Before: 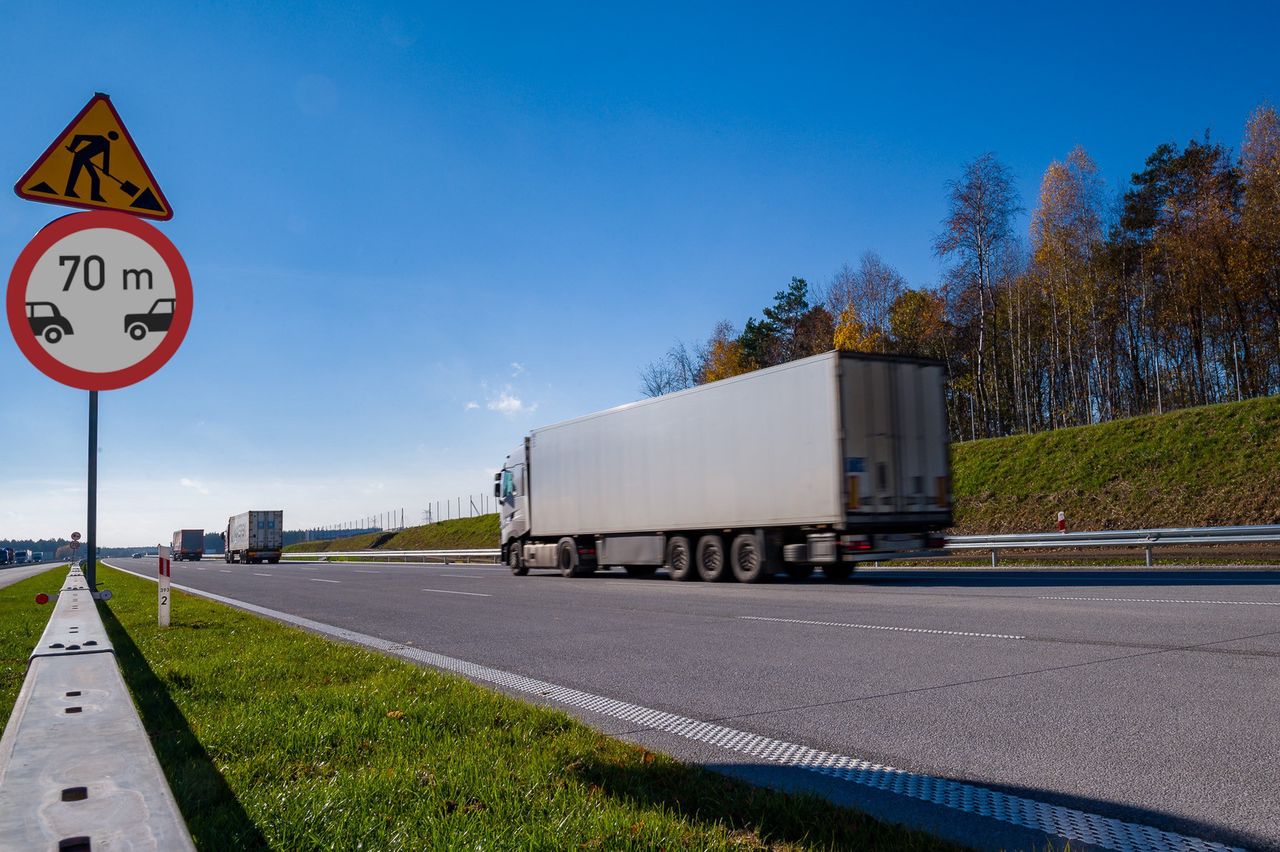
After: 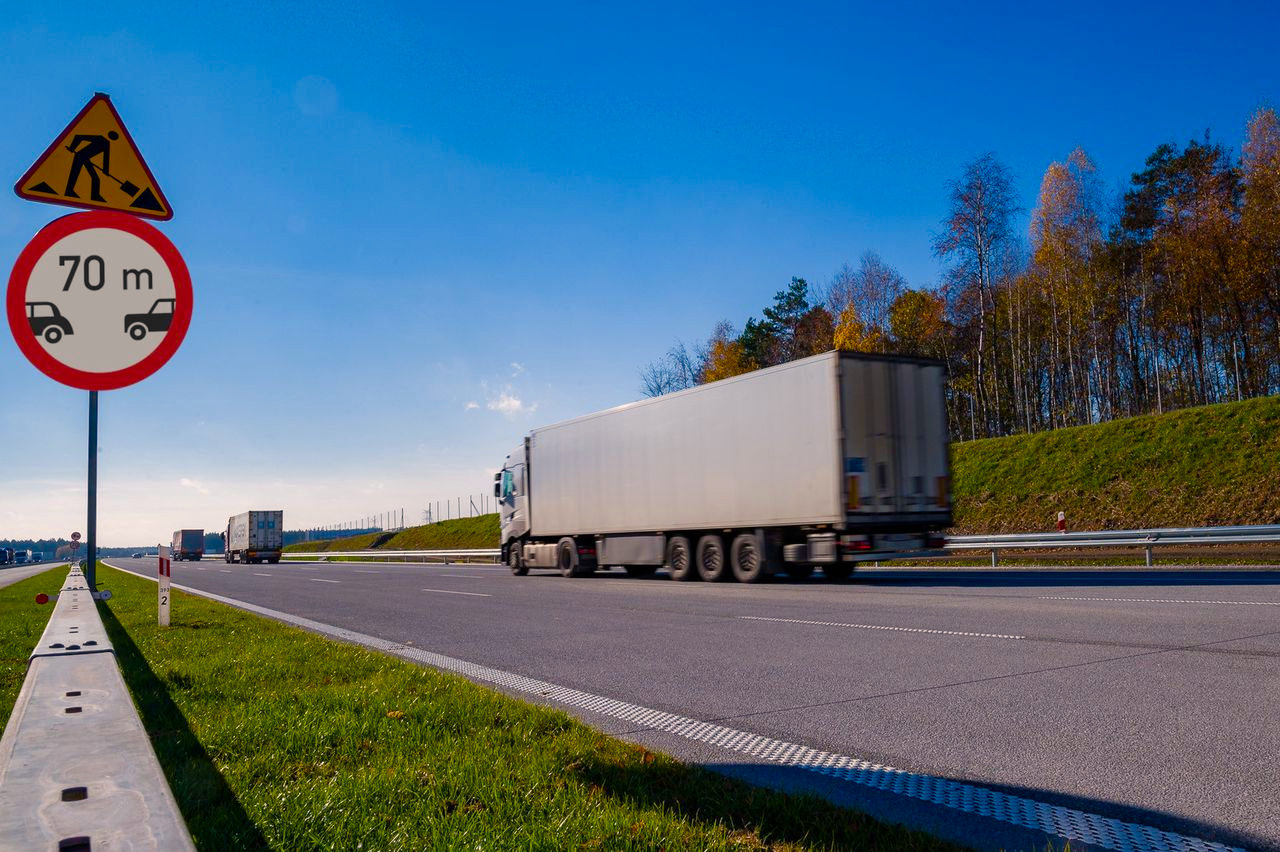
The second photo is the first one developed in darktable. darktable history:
color balance rgb: highlights gain › chroma 2.859%, highlights gain › hue 60.57°, perceptual saturation grading › global saturation 20%, perceptual saturation grading › highlights -25.318%, perceptual saturation grading › shadows 25.211%, global vibrance 20%
